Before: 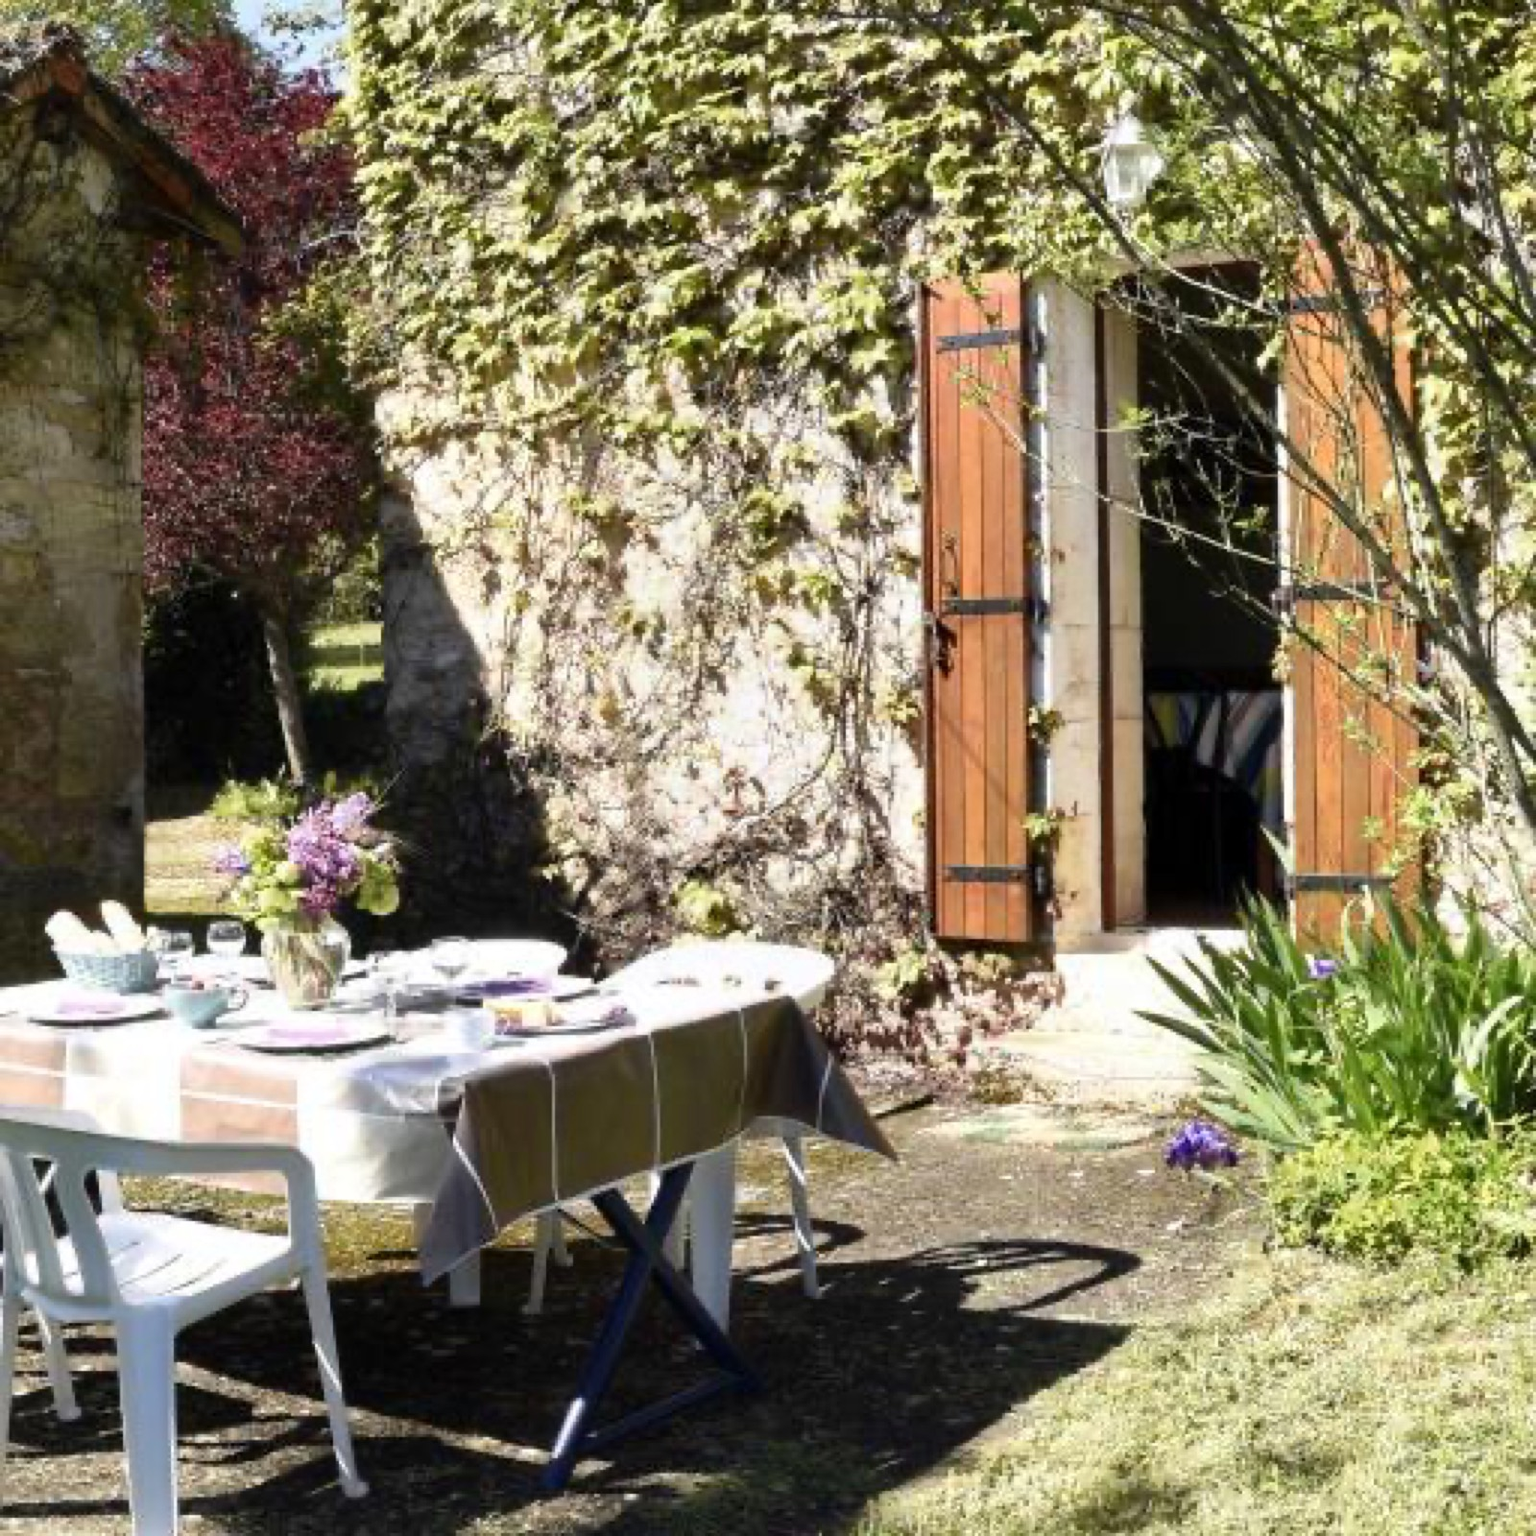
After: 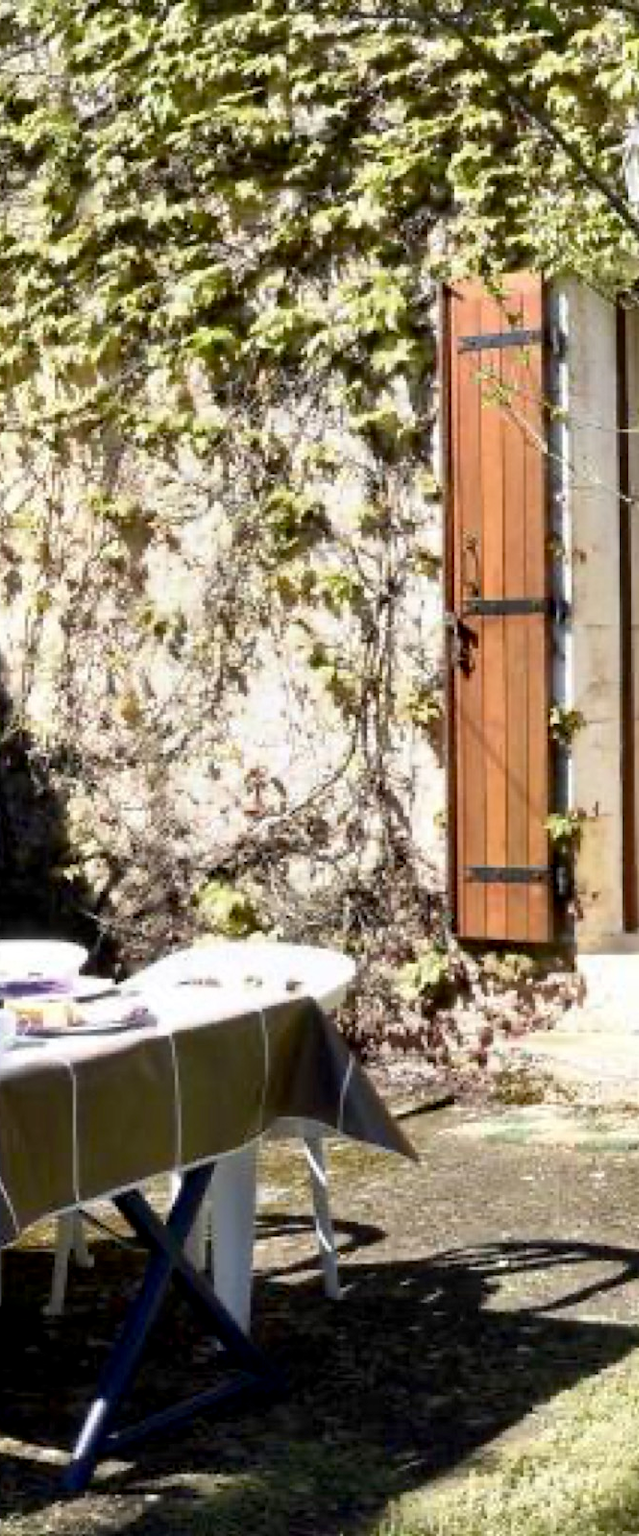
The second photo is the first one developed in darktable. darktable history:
crop: left 31.229%, right 27.105%
exposure: black level correction 0.005, exposure 0.001 EV, compensate highlight preservation false
